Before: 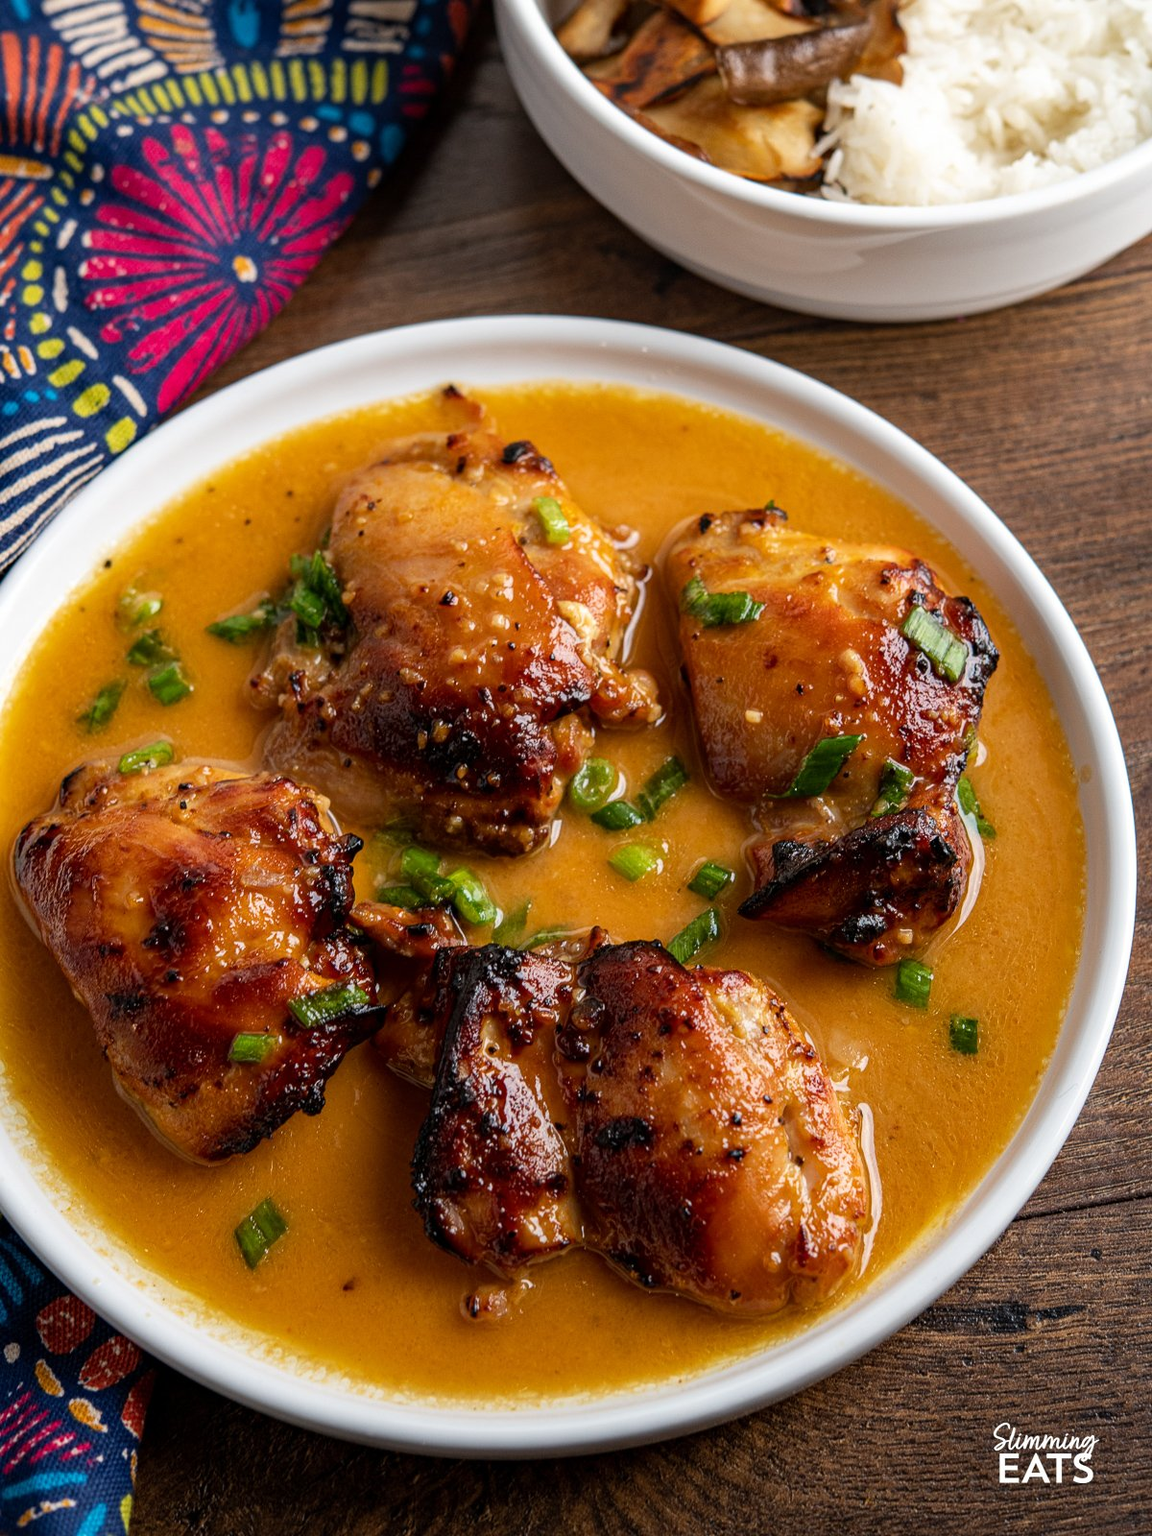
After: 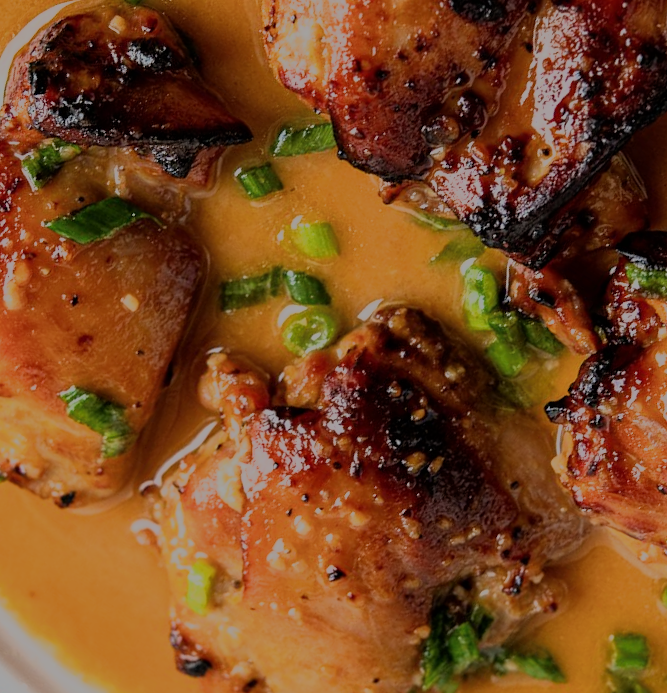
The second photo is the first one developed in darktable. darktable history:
crop and rotate: angle 147.98°, left 9.138%, top 15.581%, right 4.428%, bottom 17.053%
filmic rgb: black relative exposure -12.9 EV, white relative exposure 4.04 EV, target white luminance 85.127%, hardness 6.28, latitude 41.39%, contrast 0.866, shadows ↔ highlights balance 9.35%
